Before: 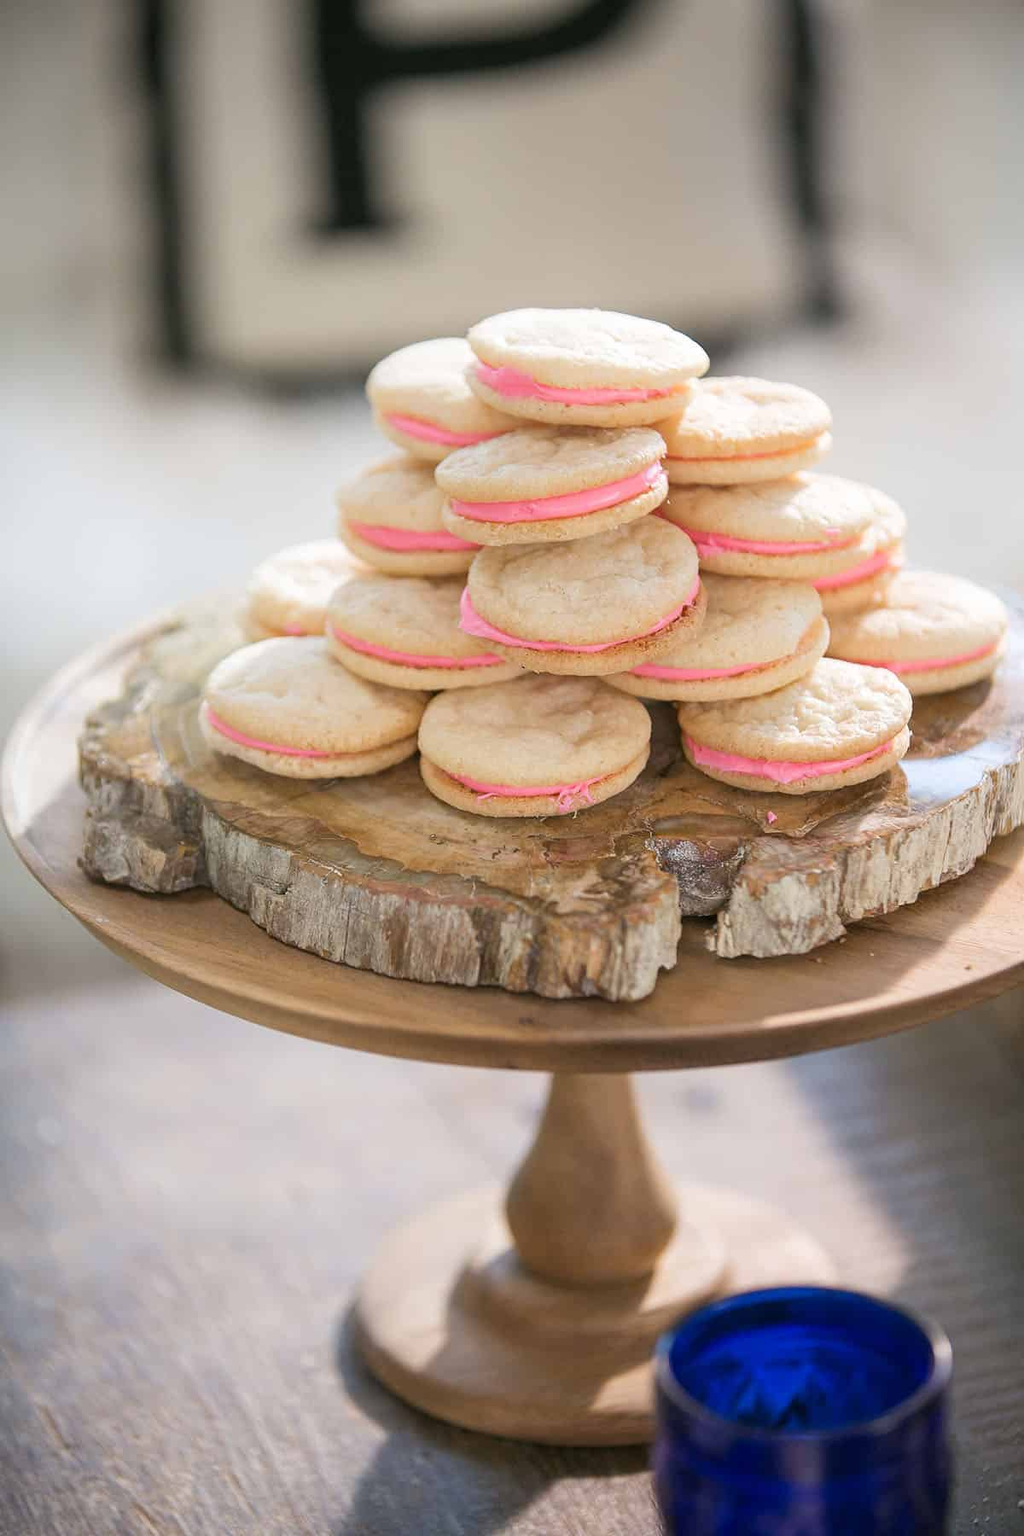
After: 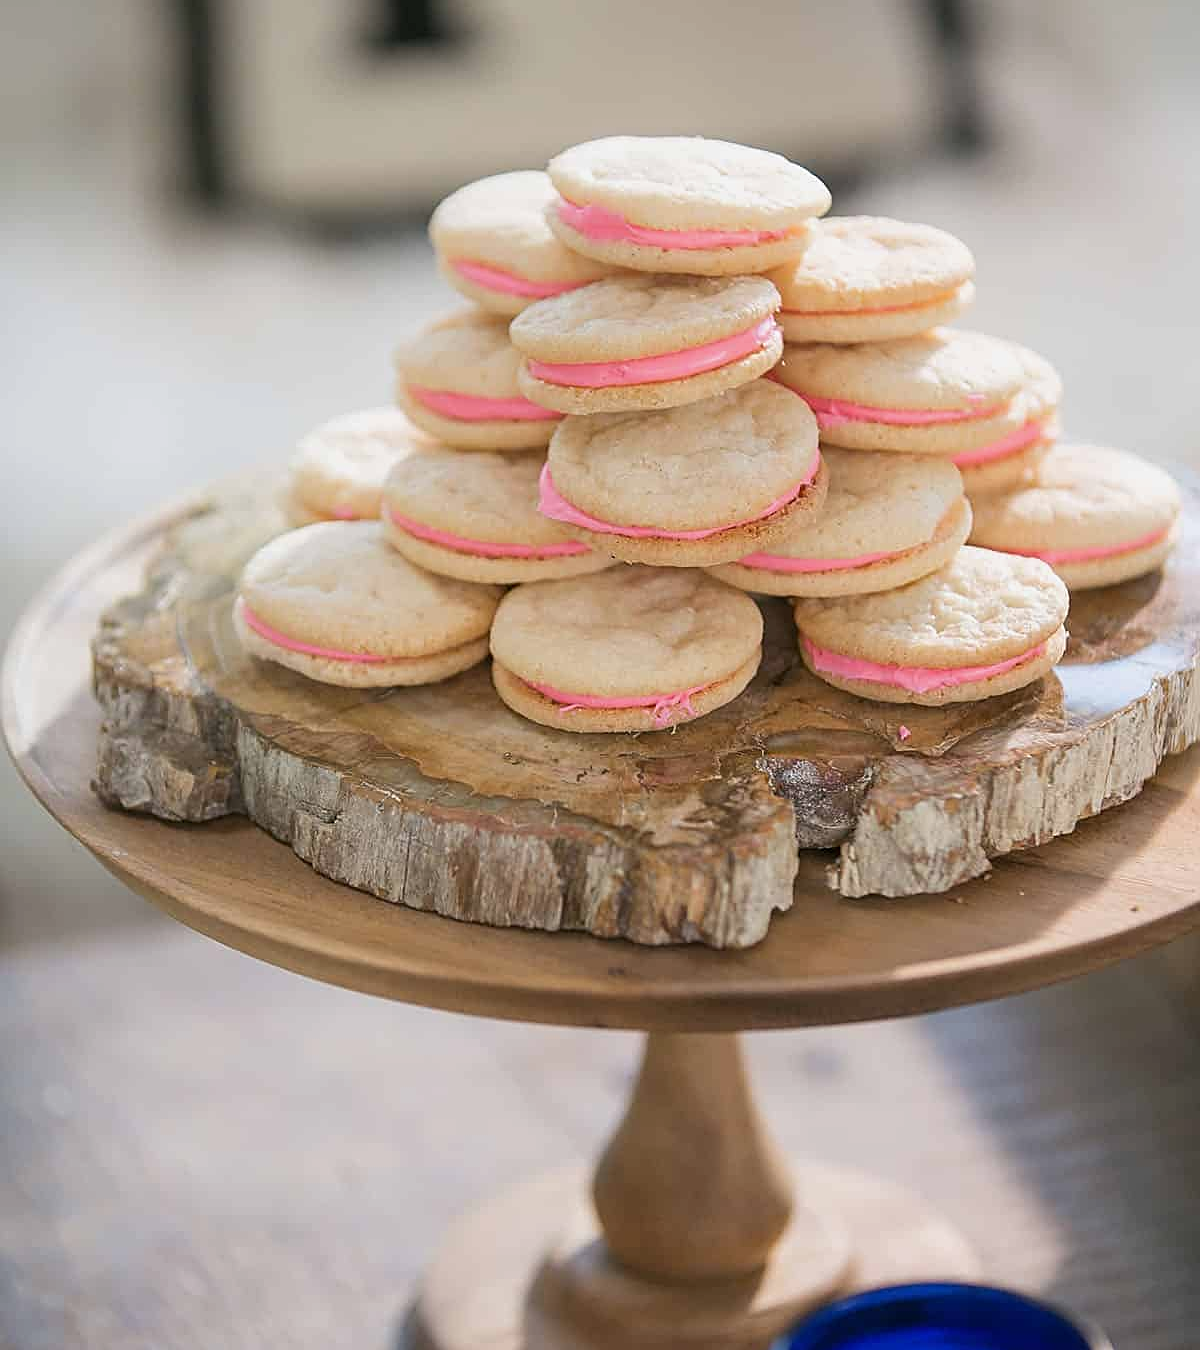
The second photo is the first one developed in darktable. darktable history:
exposure: exposure -0.151 EV, compensate highlight preservation false
sharpen: on, module defaults
crop and rotate: top 12.5%, bottom 12.5%
